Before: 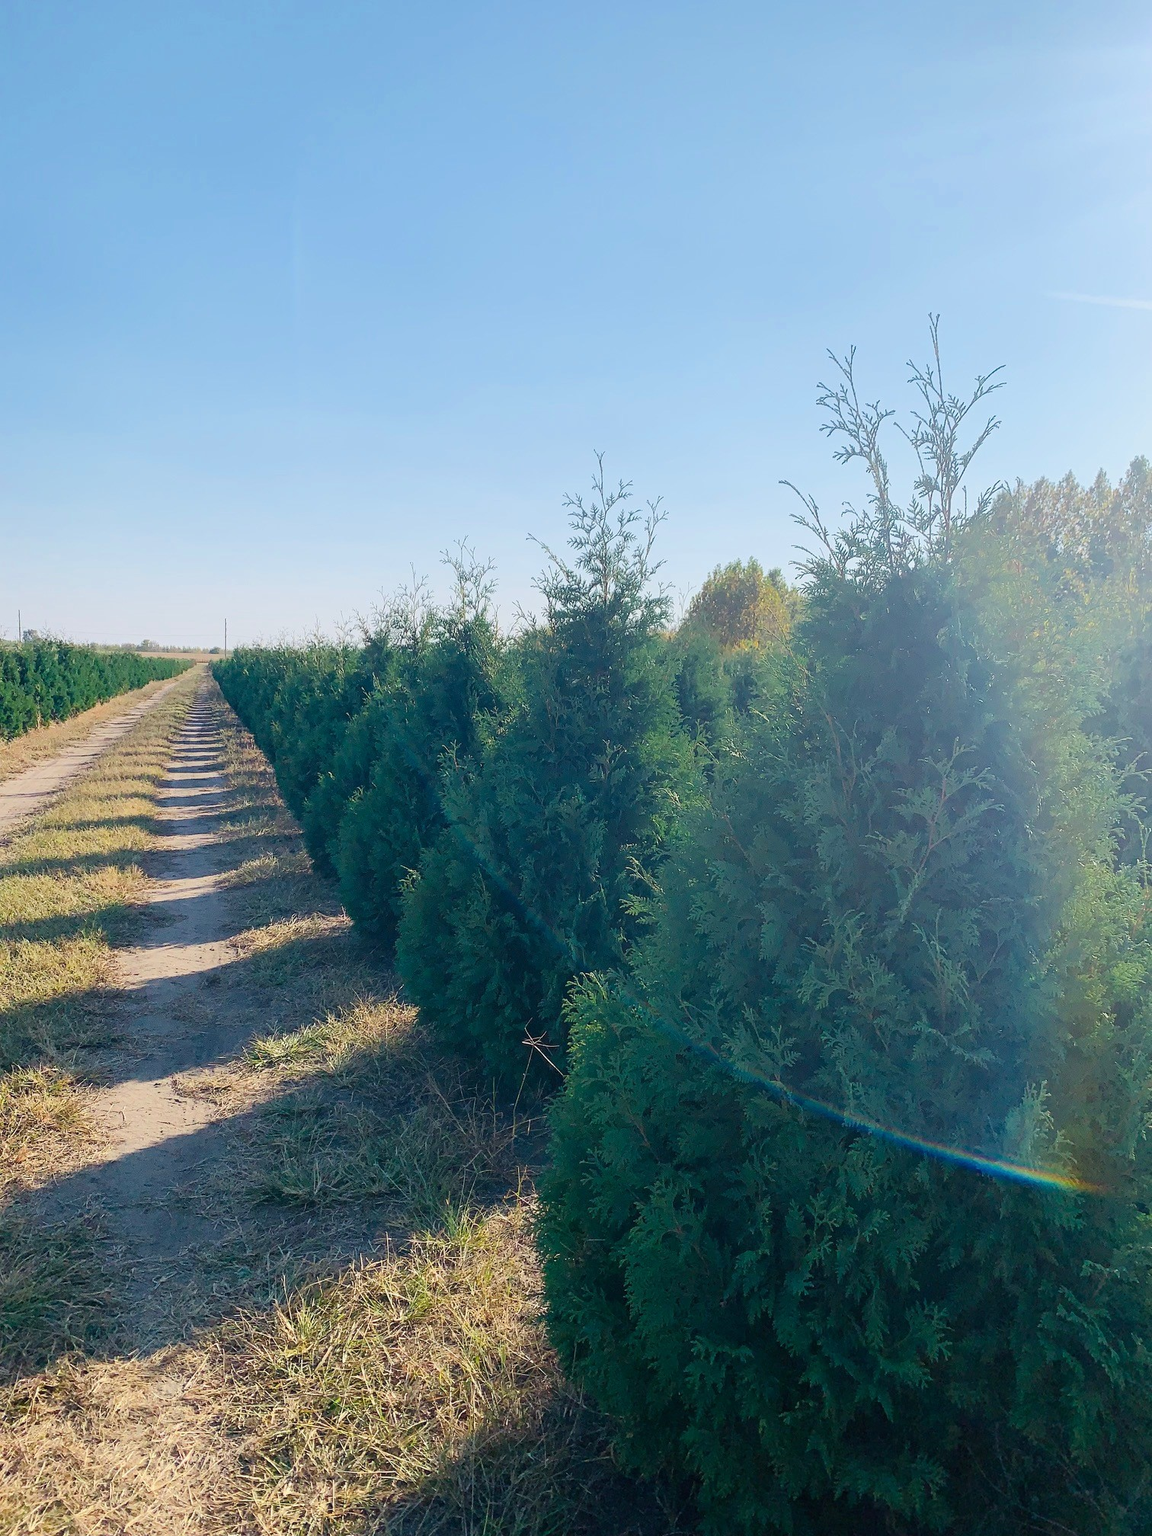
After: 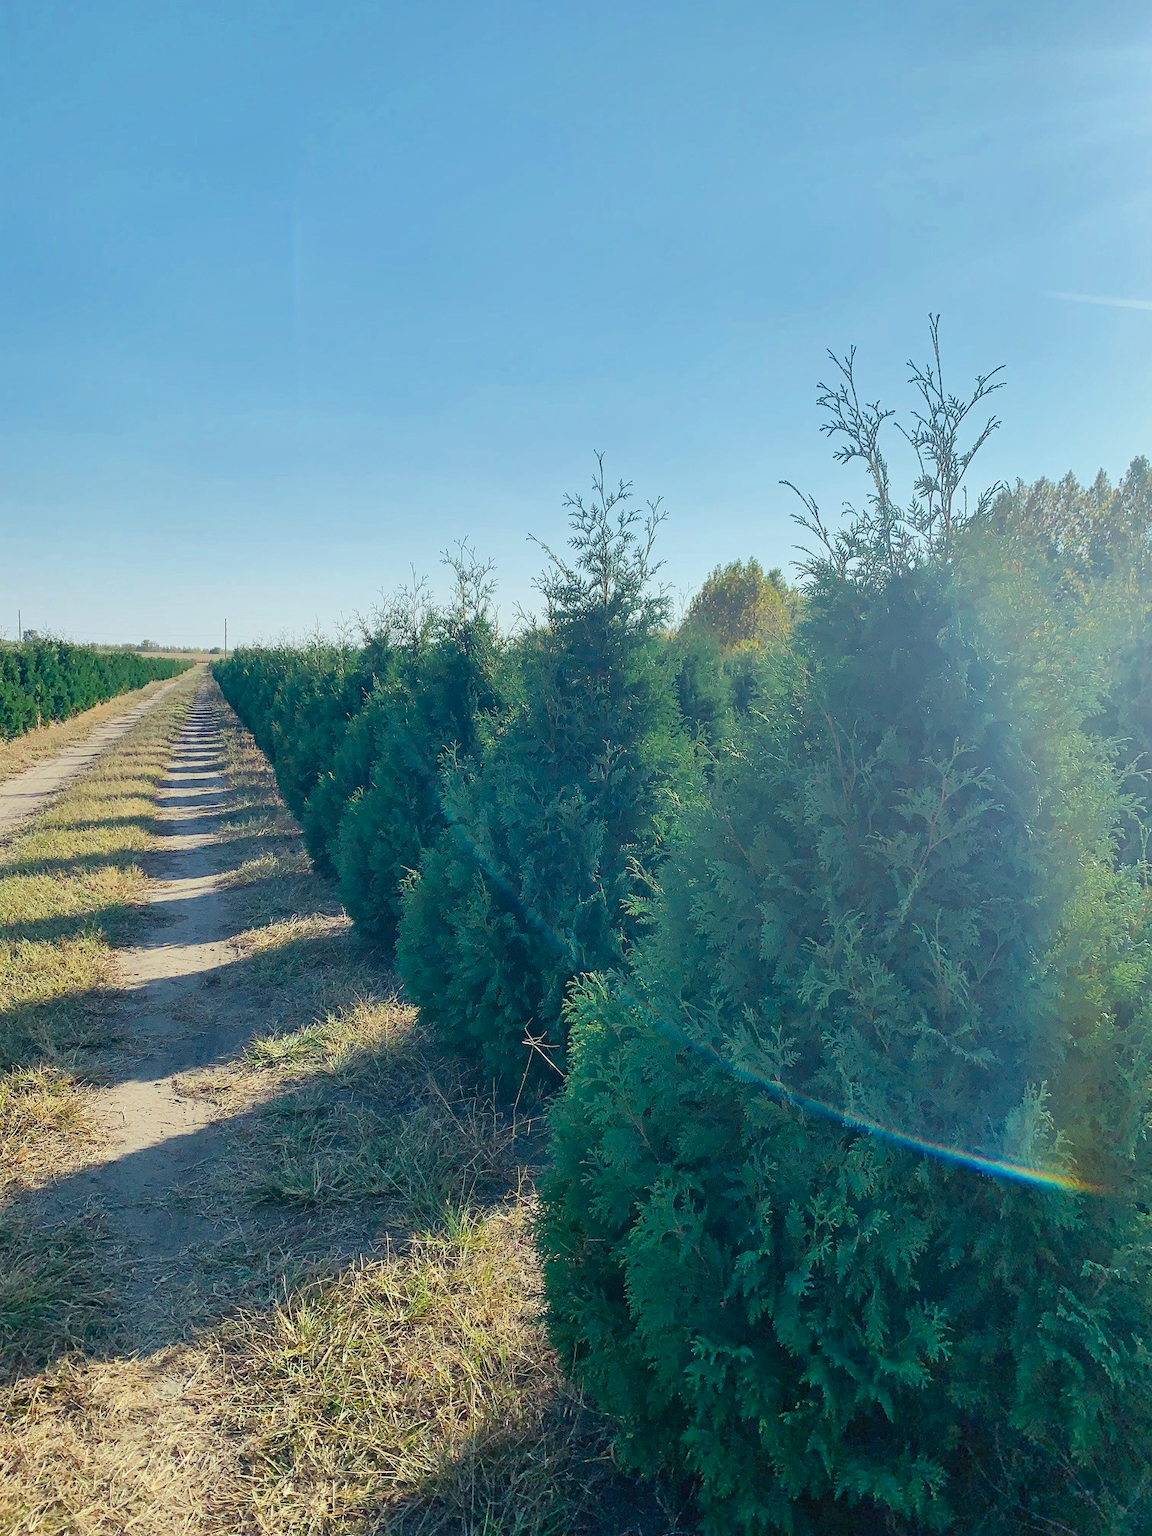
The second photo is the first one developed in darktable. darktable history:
color correction: highlights a* -6.66, highlights b* 0.757
shadows and highlights: soften with gaussian
